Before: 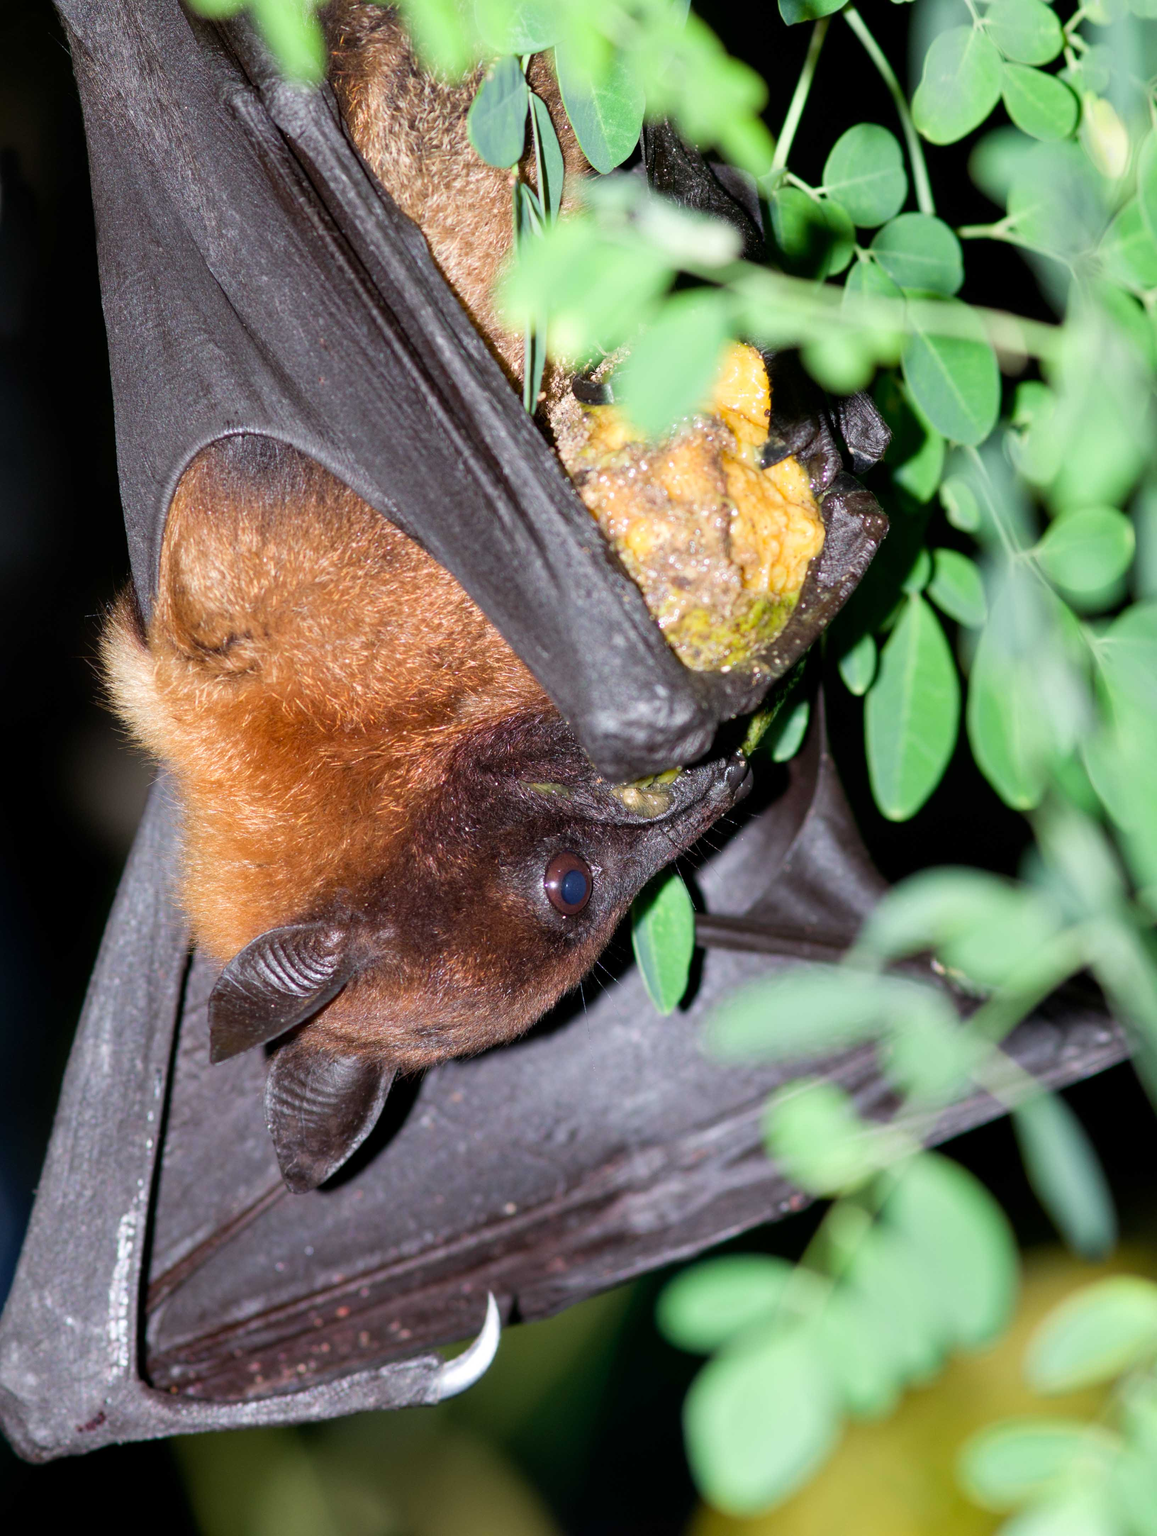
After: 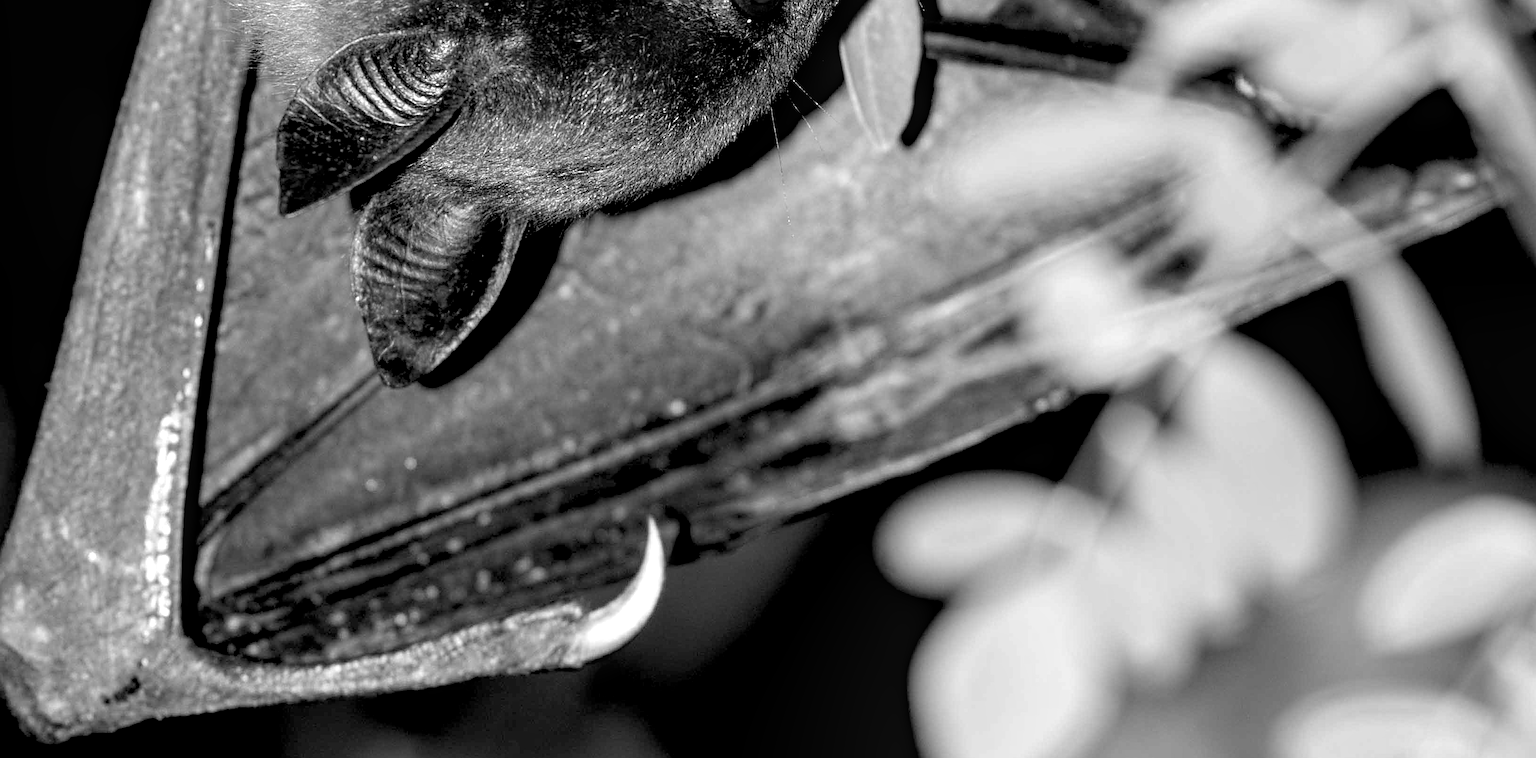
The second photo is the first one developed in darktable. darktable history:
exposure: black level correction 0.032, exposure 0.319 EV, compensate highlight preservation false
local contrast: detail 130%
sharpen: on, module defaults
crop and rotate: top 58.723%, bottom 4.064%
color calibration: output gray [0.25, 0.35, 0.4, 0], illuminant as shot in camera, x 0.358, y 0.373, temperature 4628.91 K
color balance rgb: shadows lift › chroma 1.022%, shadows lift › hue 215.79°, perceptual saturation grading › global saturation -3.27%
color zones: curves: ch1 [(0, -0.014) (0.143, -0.013) (0.286, -0.013) (0.429, -0.016) (0.571, -0.019) (0.714, -0.015) (0.857, 0.002) (1, -0.014)]
